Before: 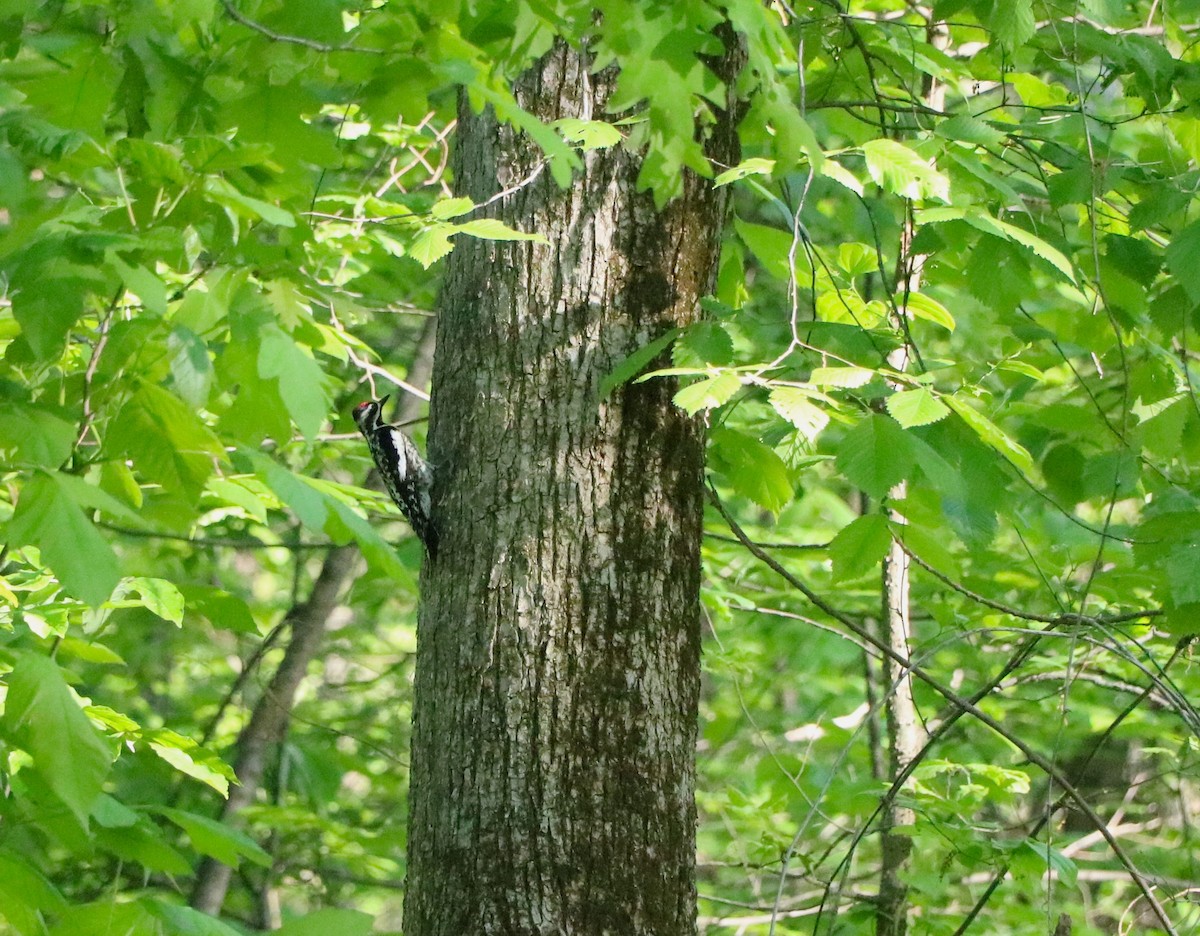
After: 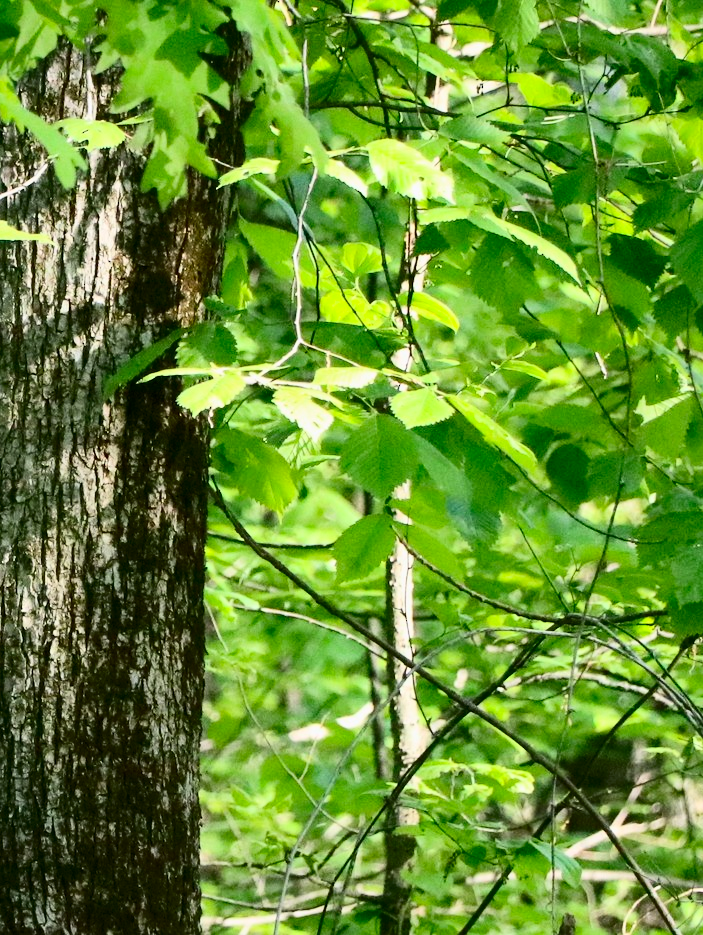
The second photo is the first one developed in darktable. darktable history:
contrast brightness saturation: contrast 0.32, brightness -0.08, saturation 0.17
crop: left 41.402%
